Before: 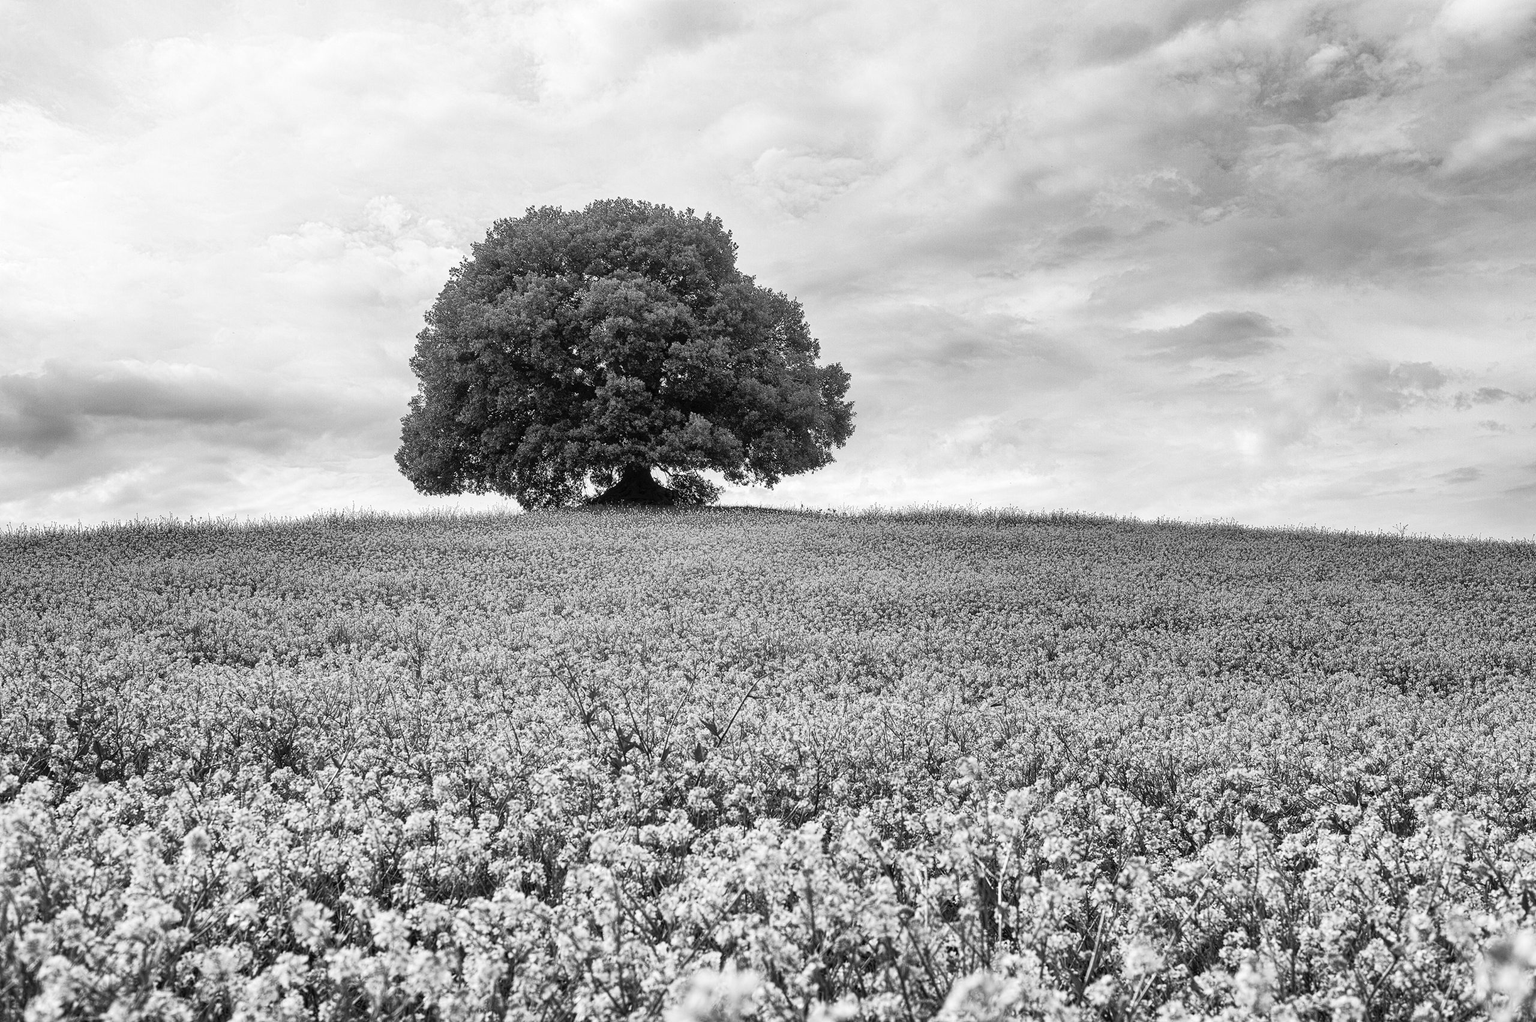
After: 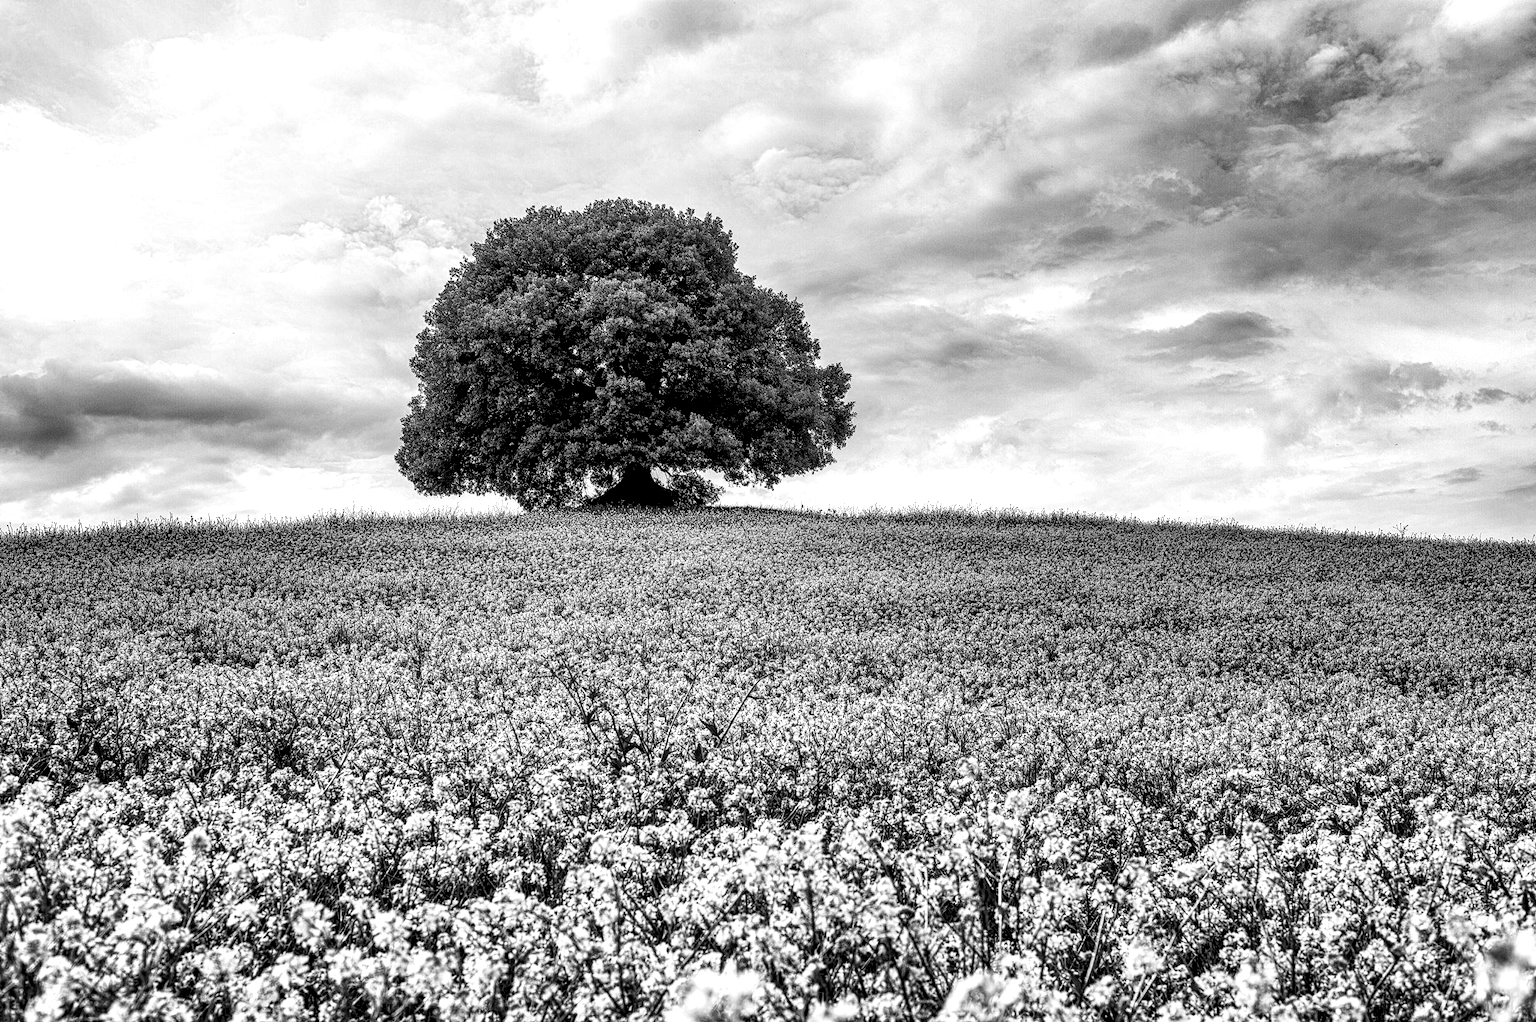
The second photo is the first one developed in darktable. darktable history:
local contrast: detail 202%
